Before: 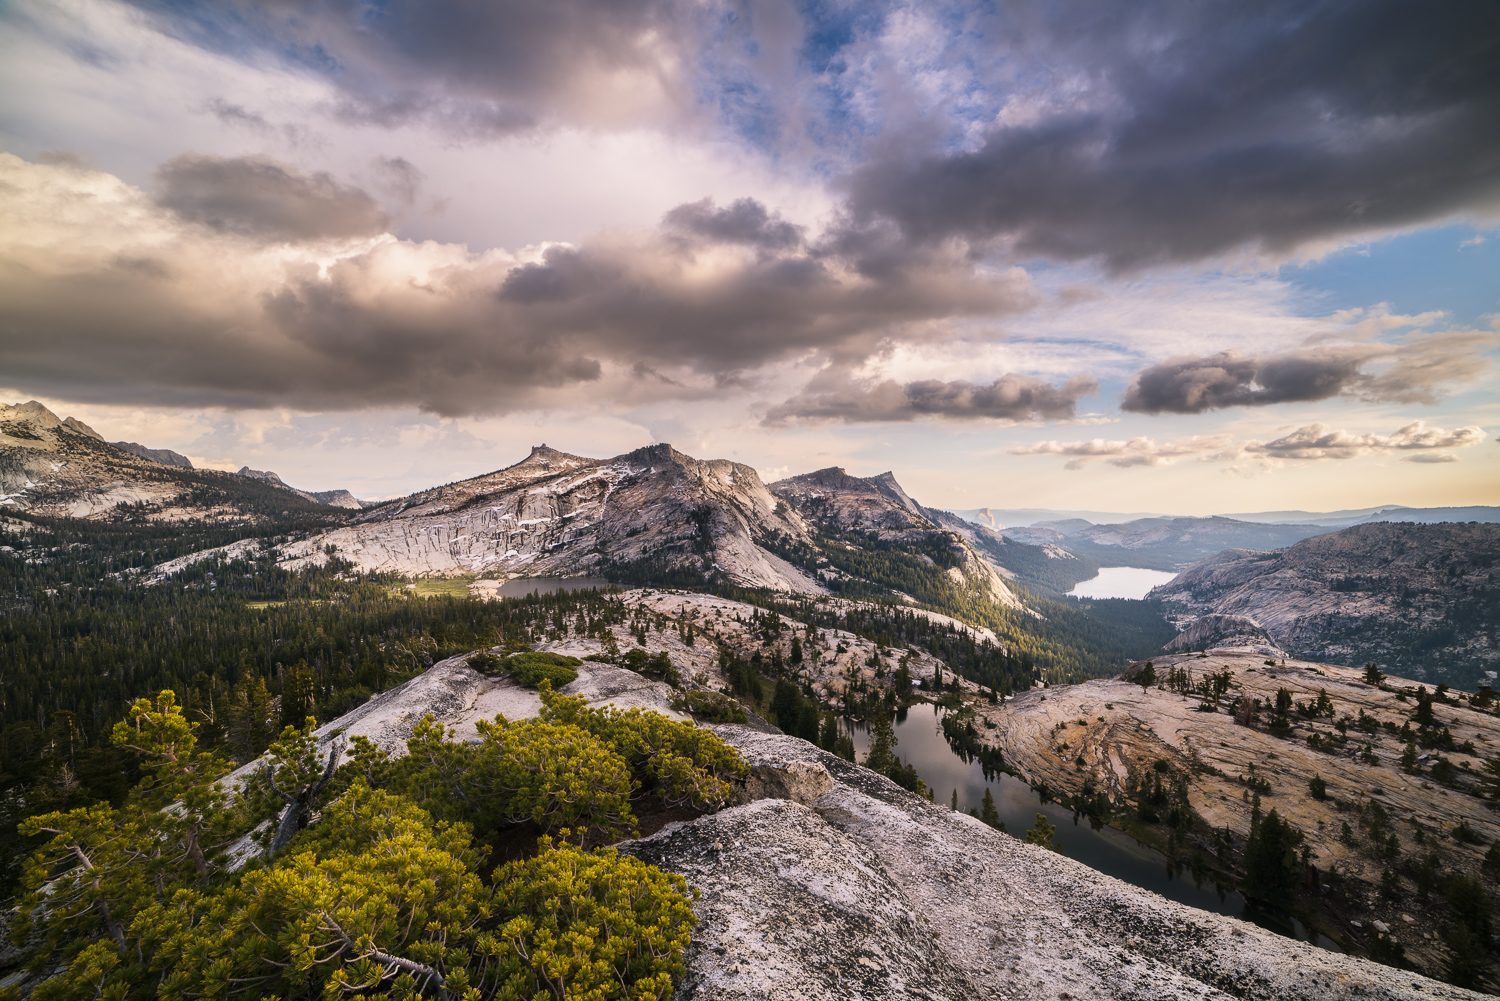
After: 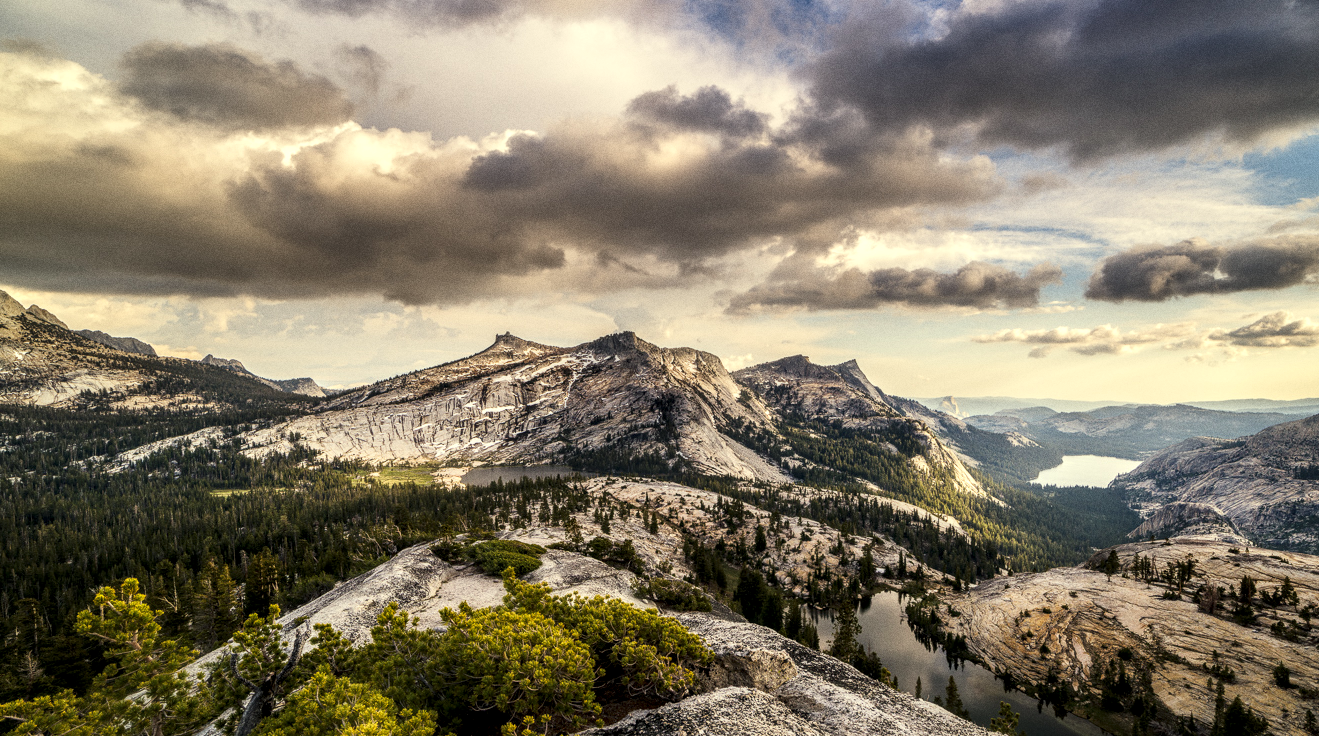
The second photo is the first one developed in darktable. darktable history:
crop and rotate: left 2.425%, top 11.305%, right 9.6%, bottom 15.08%
grain: coarseness 0.09 ISO
white balance: red 1.009, blue 0.985
color correction: highlights a* -5.94, highlights b* 11.19
local contrast: detail 150%
contrast brightness saturation: contrast 0.05
